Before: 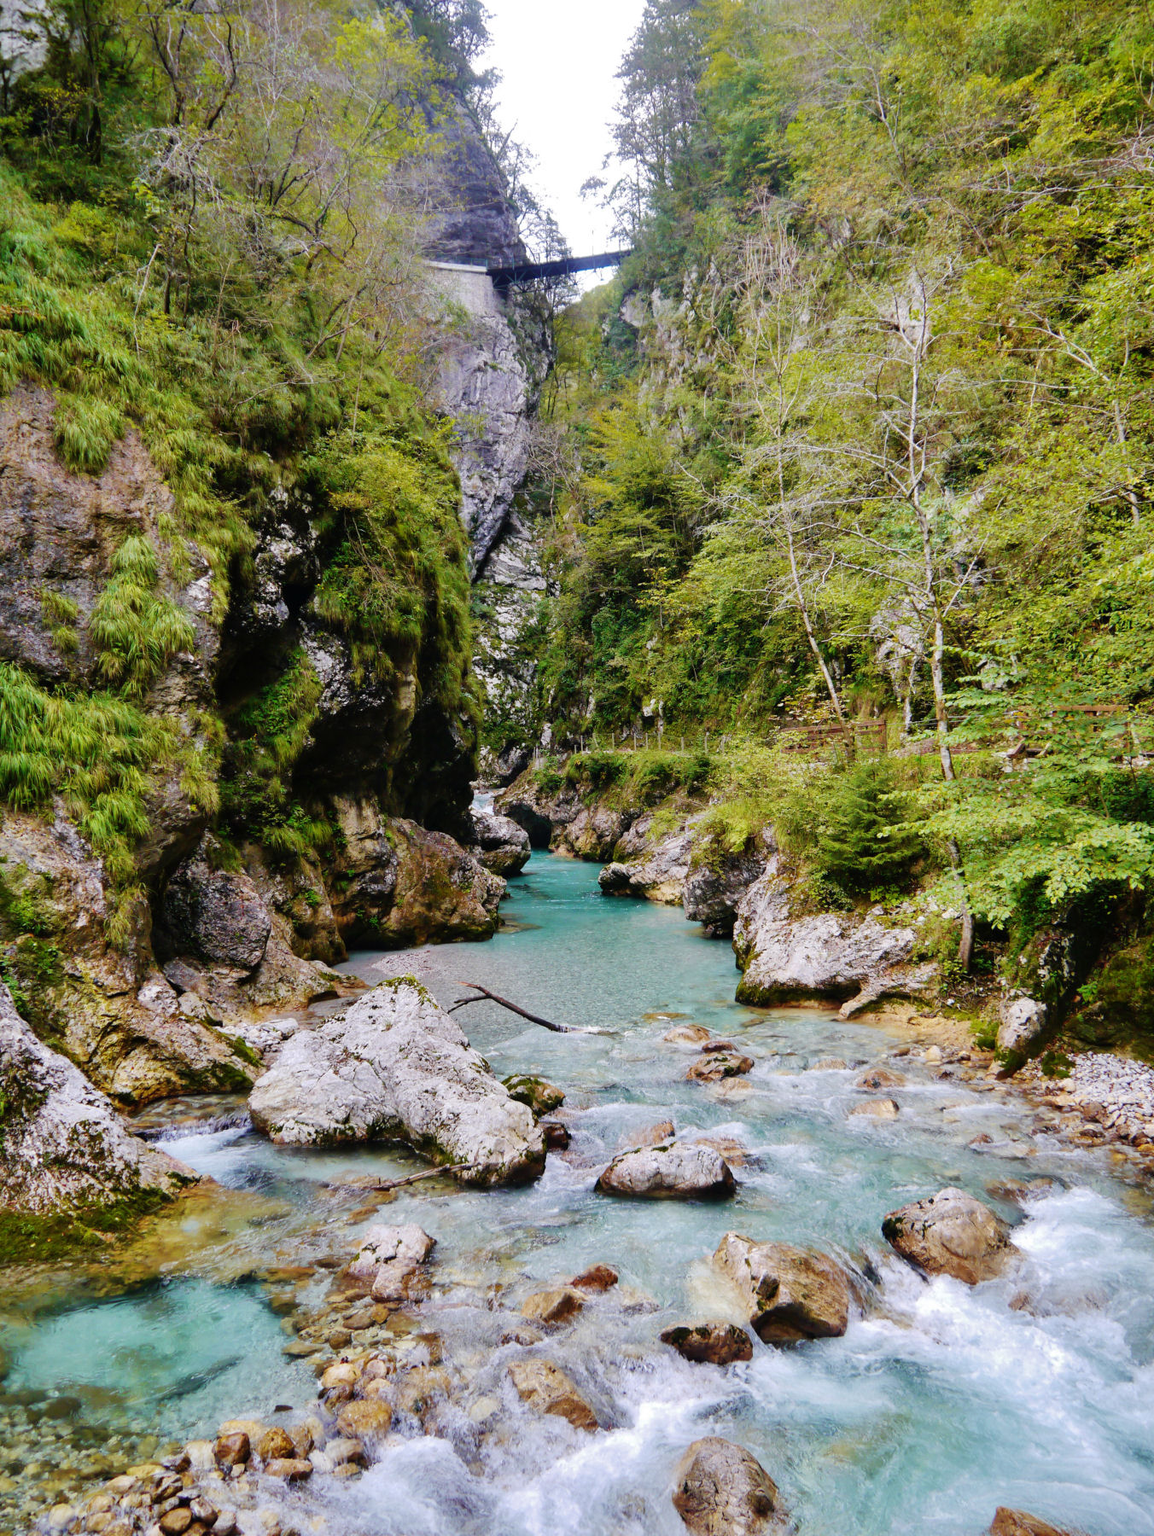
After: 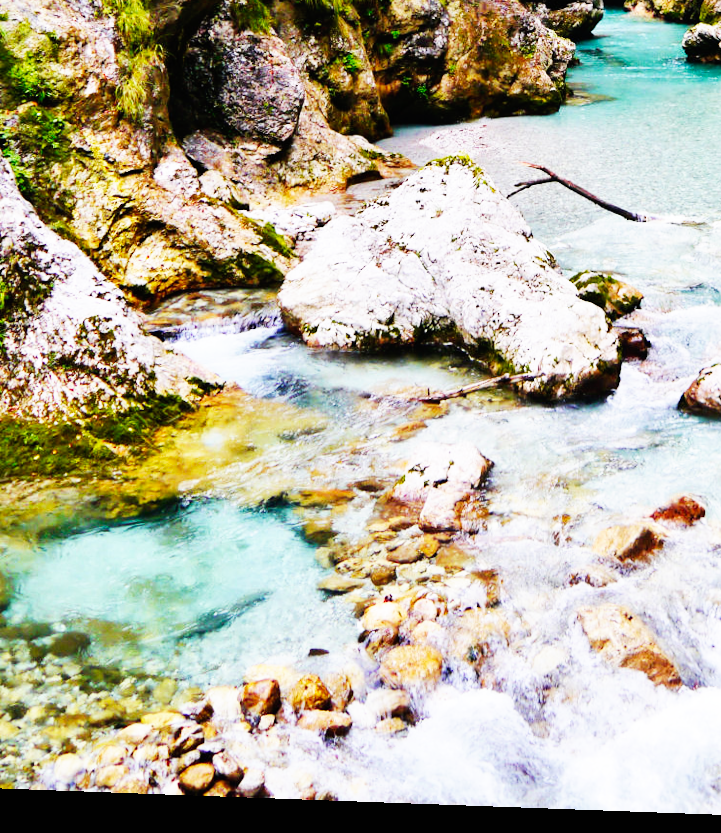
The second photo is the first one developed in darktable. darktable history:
crop and rotate: top 54.778%, right 46.61%, bottom 0.159%
base curve: curves: ch0 [(0, 0) (0.007, 0.004) (0.027, 0.03) (0.046, 0.07) (0.207, 0.54) (0.442, 0.872) (0.673, 0.972) (1, 1)], preserve colors none
rotate and perspective: lens shift (horizontal) -0.055, automatic cropping off
